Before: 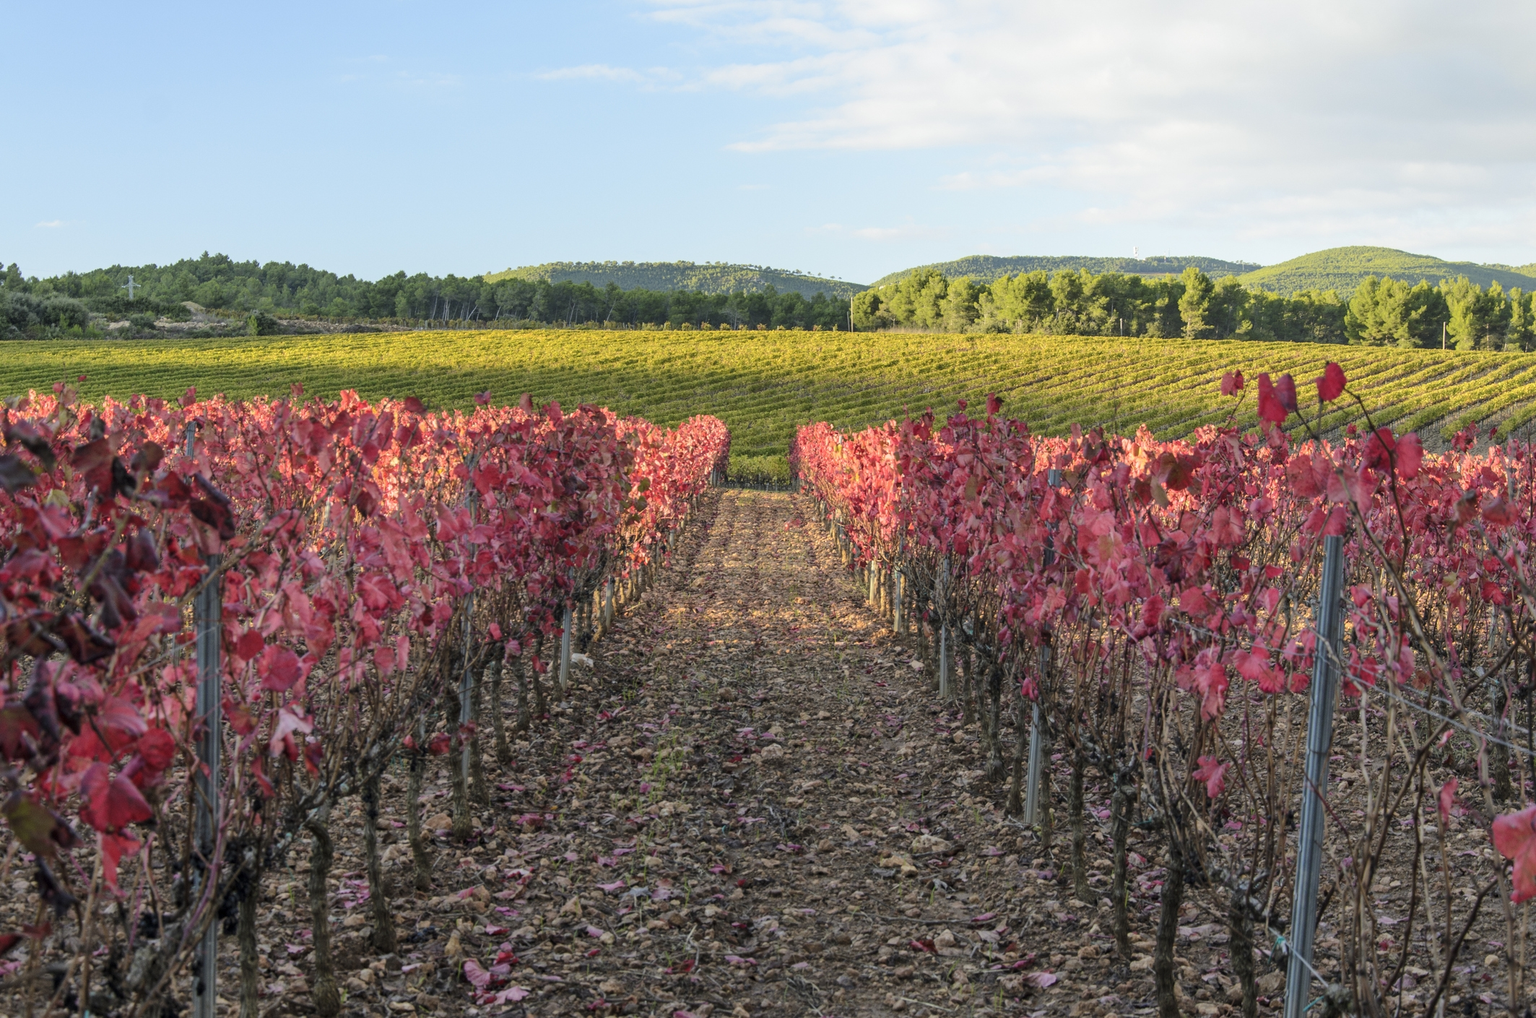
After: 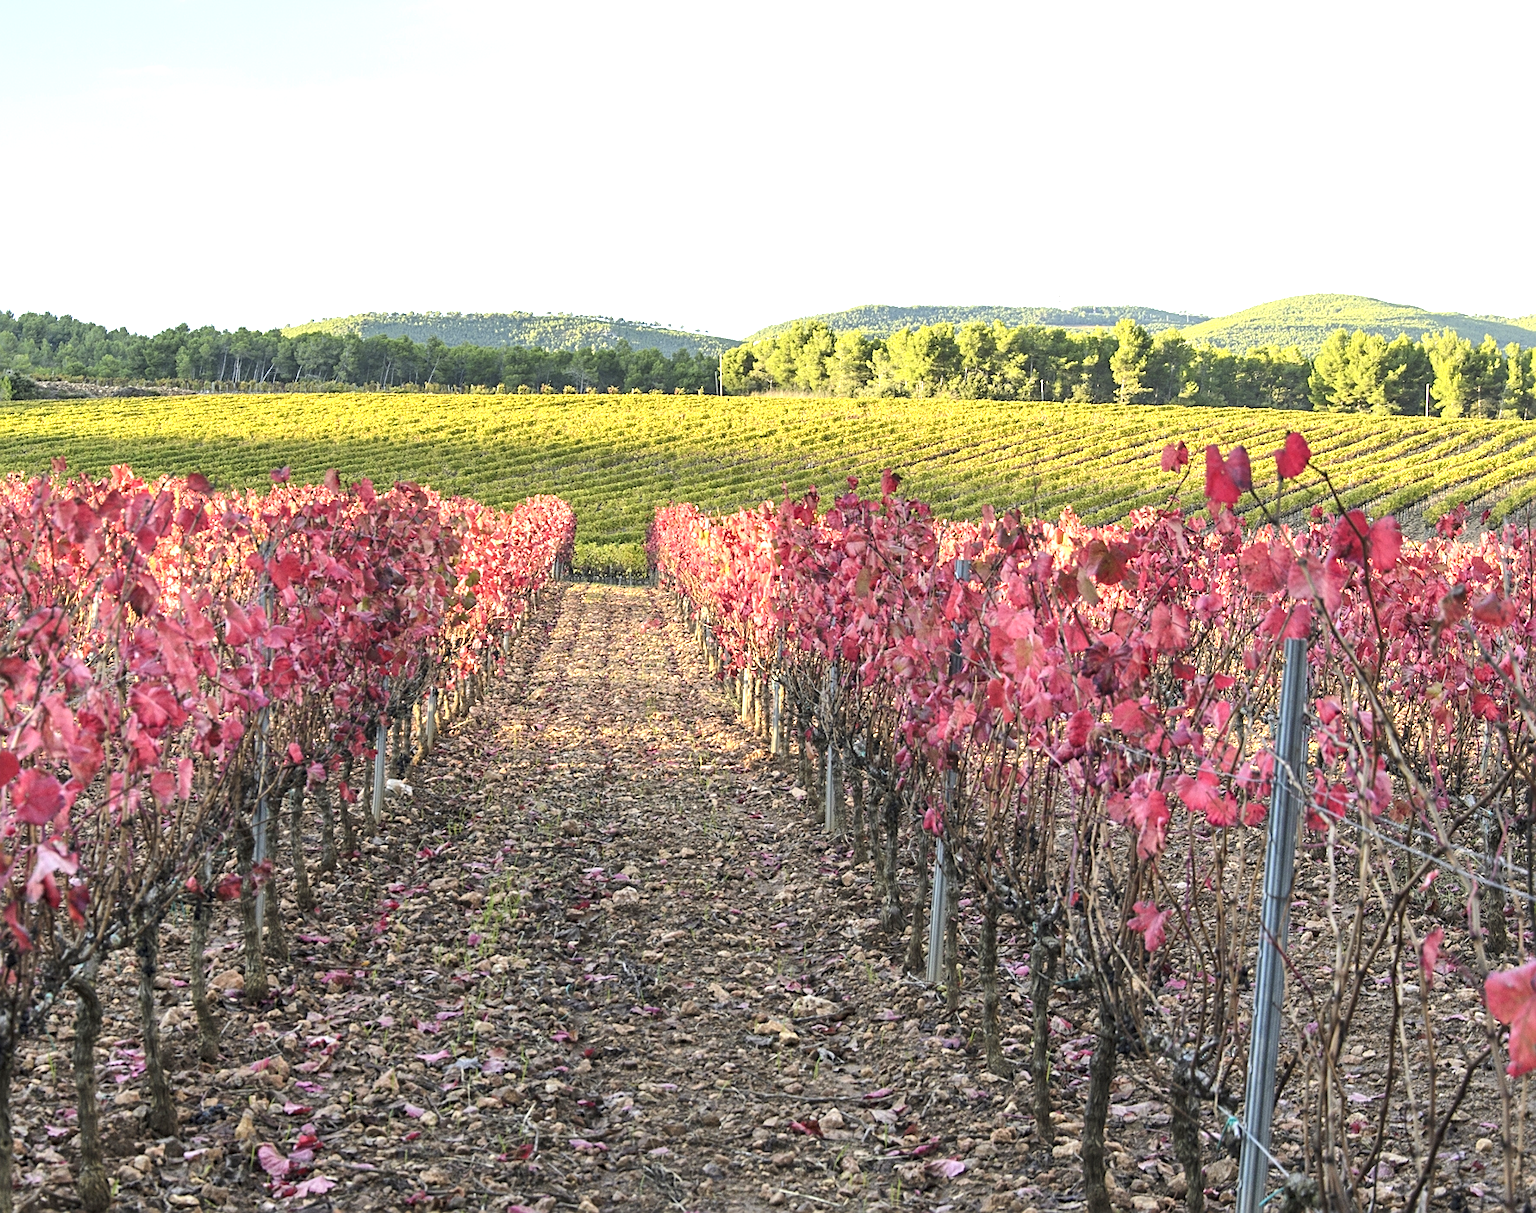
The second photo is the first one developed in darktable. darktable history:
sharpen: on, module defaults
exposure: black level correction 0, exposure 1 EV, compensate highlight preservation false
crop: left 16.145%
